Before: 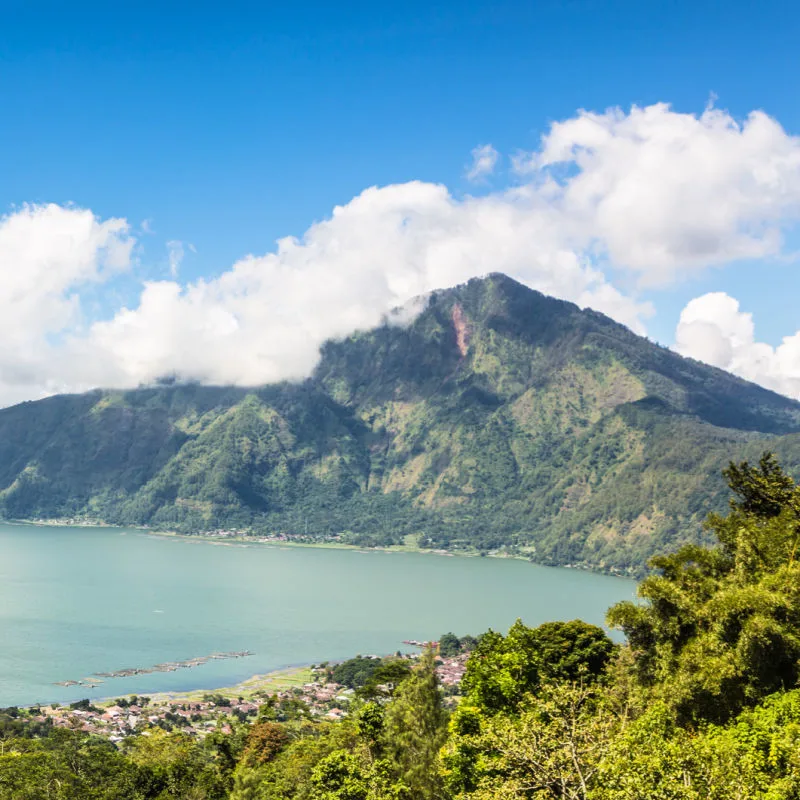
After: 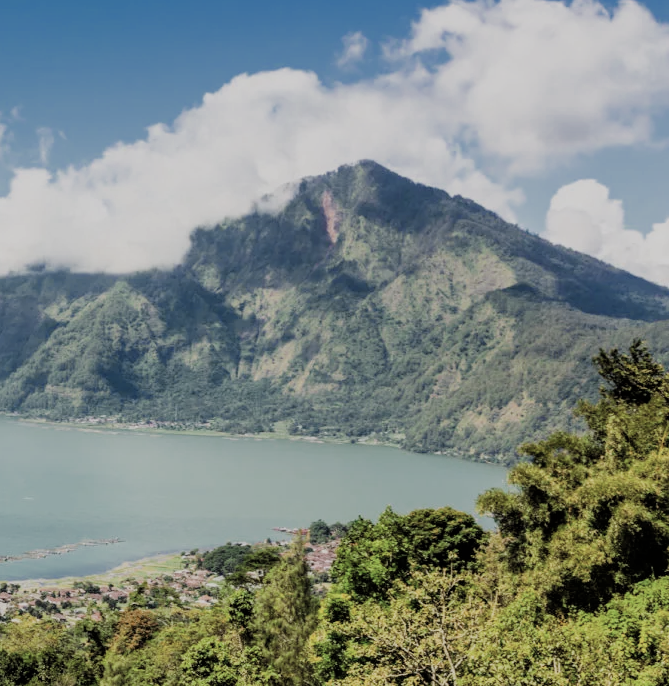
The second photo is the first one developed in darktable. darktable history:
crop: left 16.271%, top 14.245%
filmic rgb: black relative exposure -7.15 EV, white relative exposure 5.37 EV, hardness 3.02
color zones: curves: ch0 [(0, 0.5) (0.125, 0.4) (0.25, 0.5) (0.375, 0.4) (0.5, 0.4) (0.625, 0.35) (0.75, 0.35) (0.875, 0.5)]; ch1 [(0, 0.35) (0.125, 0.45) (0.25, 0.35) (0.375, 0.35) (0.5, 0.35) (0.625, 0.35) (0.75, 0.45) (0.875, 0.35)]; ch2 [(0, 0.6) (0.125, 0.5) (0.25, 0.5) (0.375, 0.6) (0.5, 0.6) (0.625, 0.5) (0.75, 0.5) (0.875, 0.5)]
